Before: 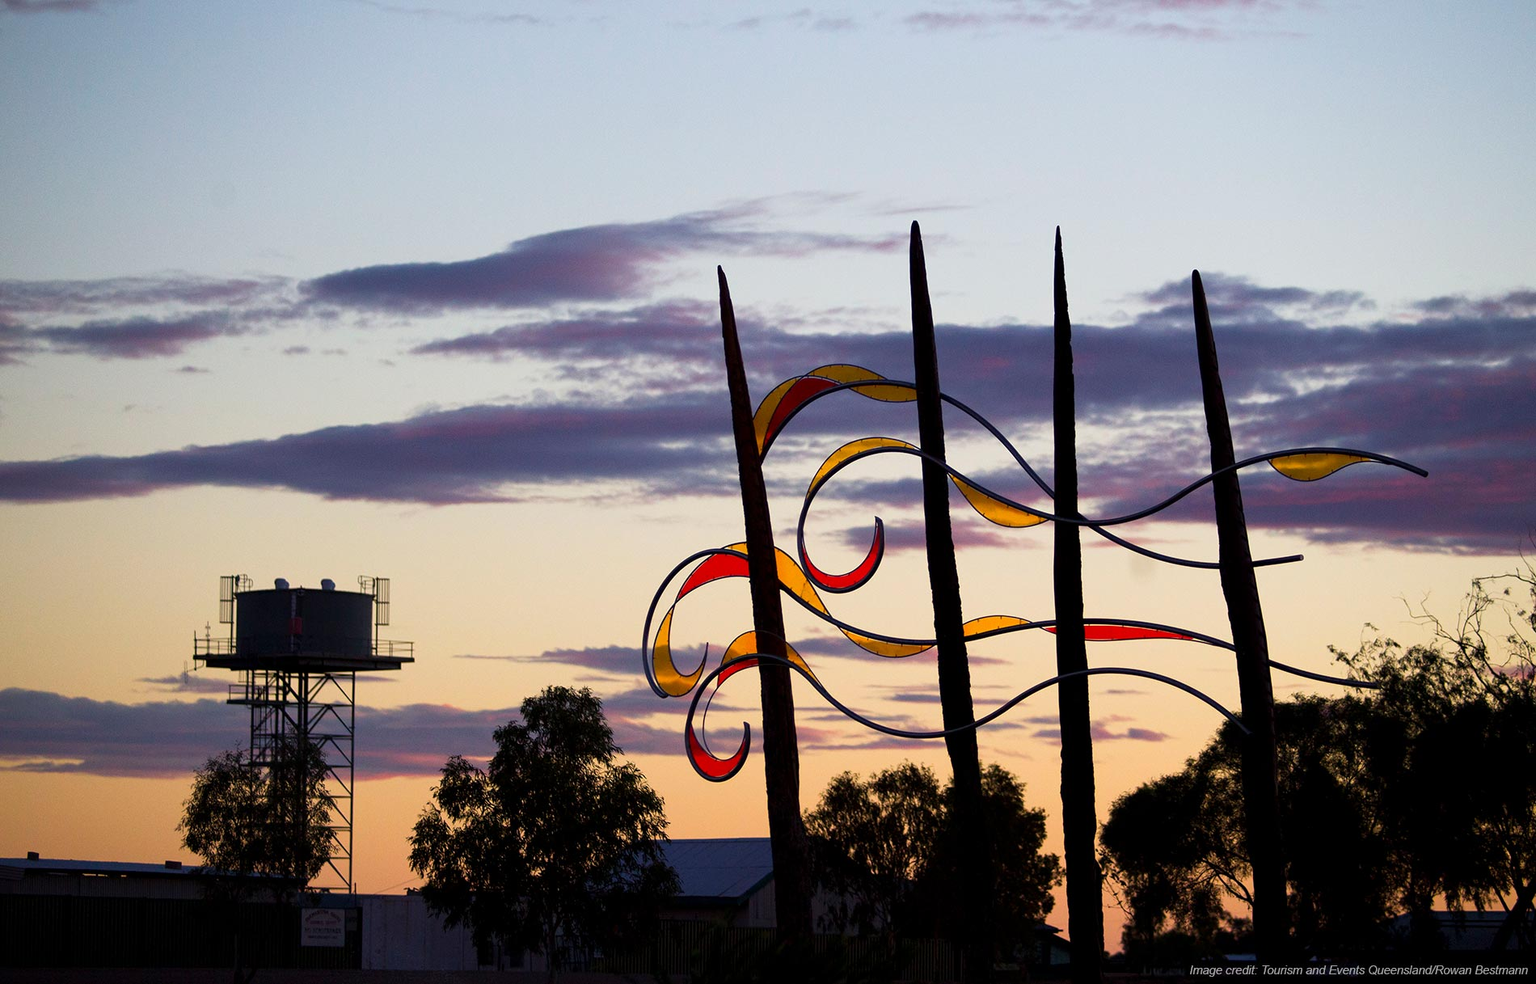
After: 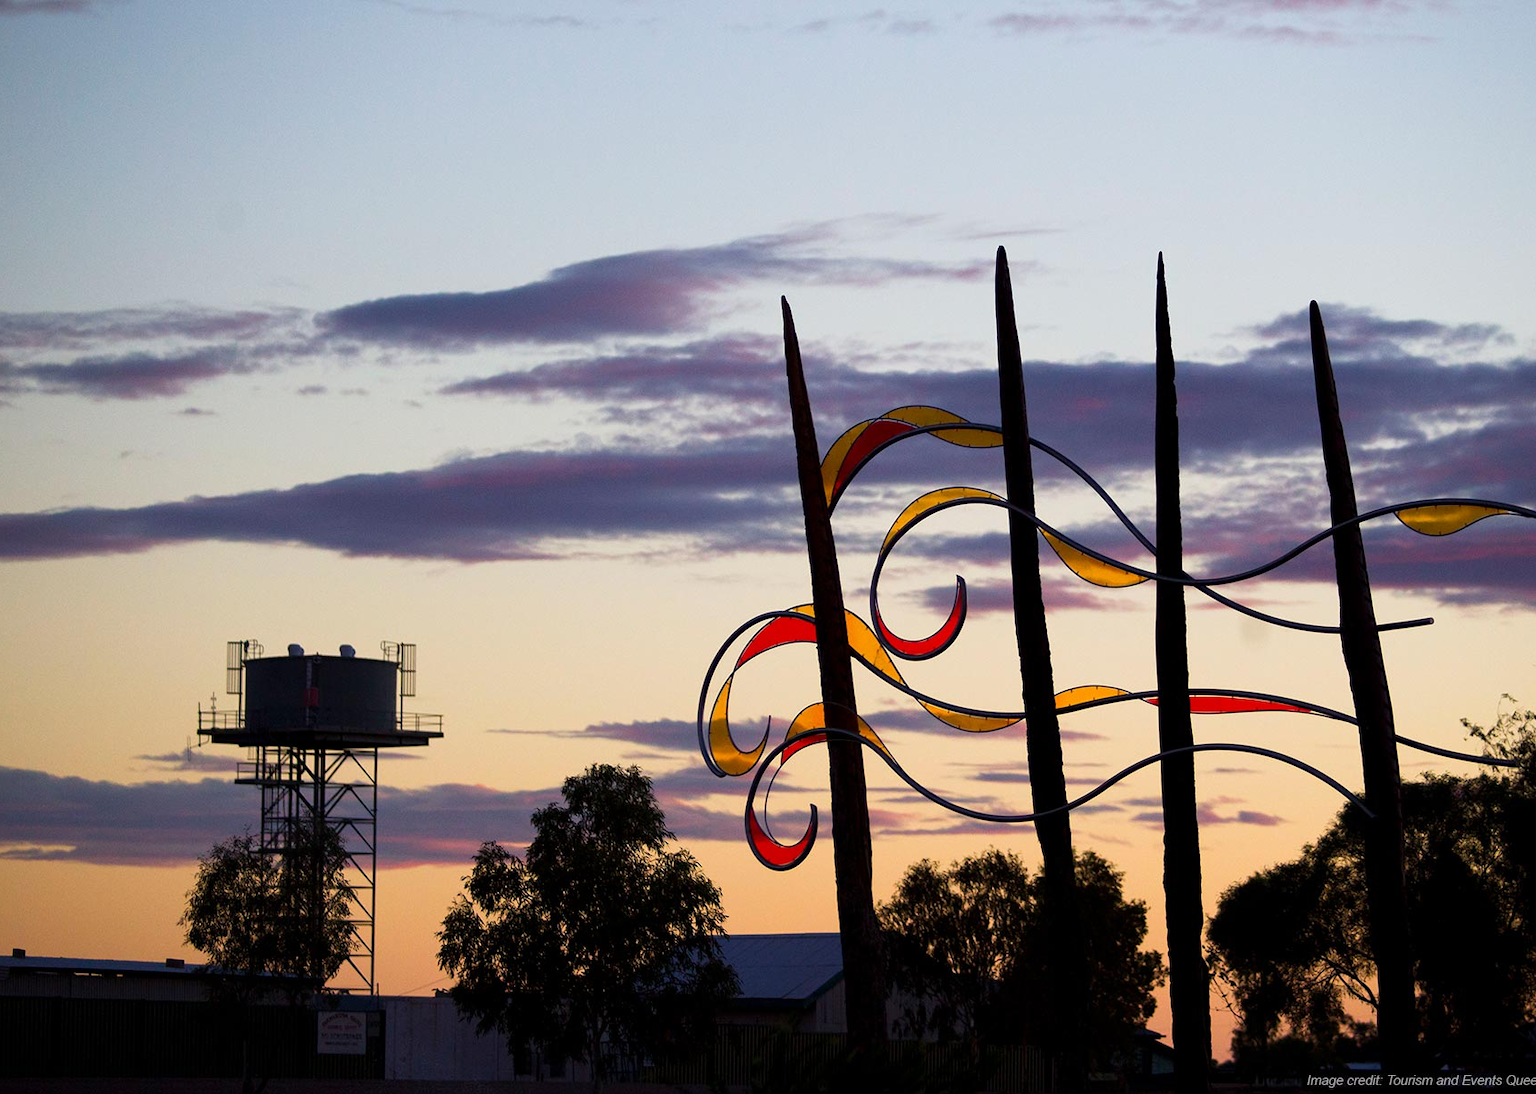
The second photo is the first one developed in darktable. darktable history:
crop and rotate: left 1.065%, right 9.106%
